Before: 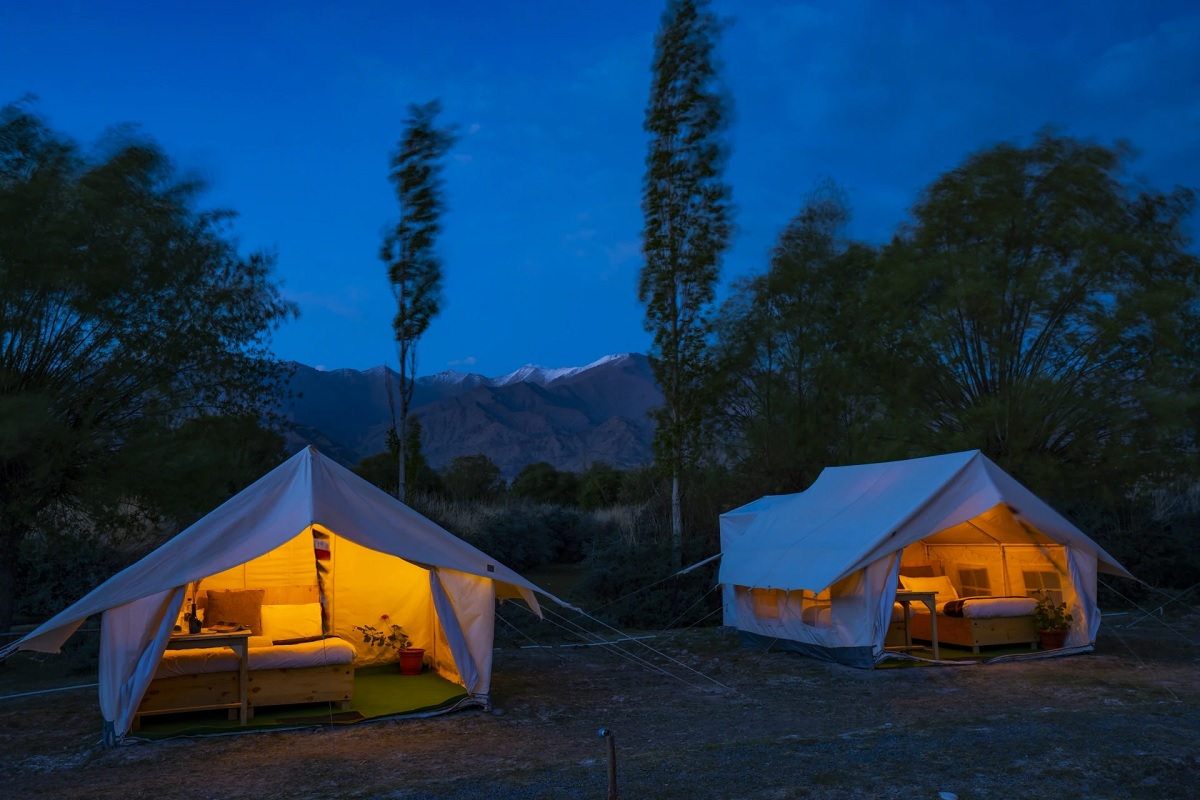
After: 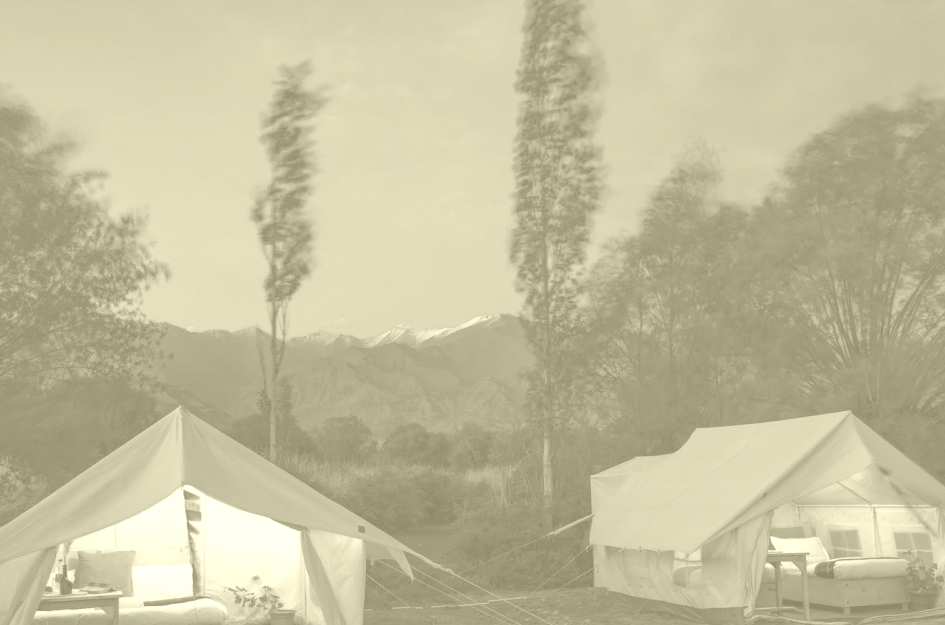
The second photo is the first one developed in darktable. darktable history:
exposure: black level correction 0, exposure 1.125 EV, compensate exposure bias true, compensate highlight preservation false
colorize: hue 43.2°, saturation 40%, version 1
crop and rotate: left 10.77%, top 5.1%, right 10.41%, bottom 16.76%
